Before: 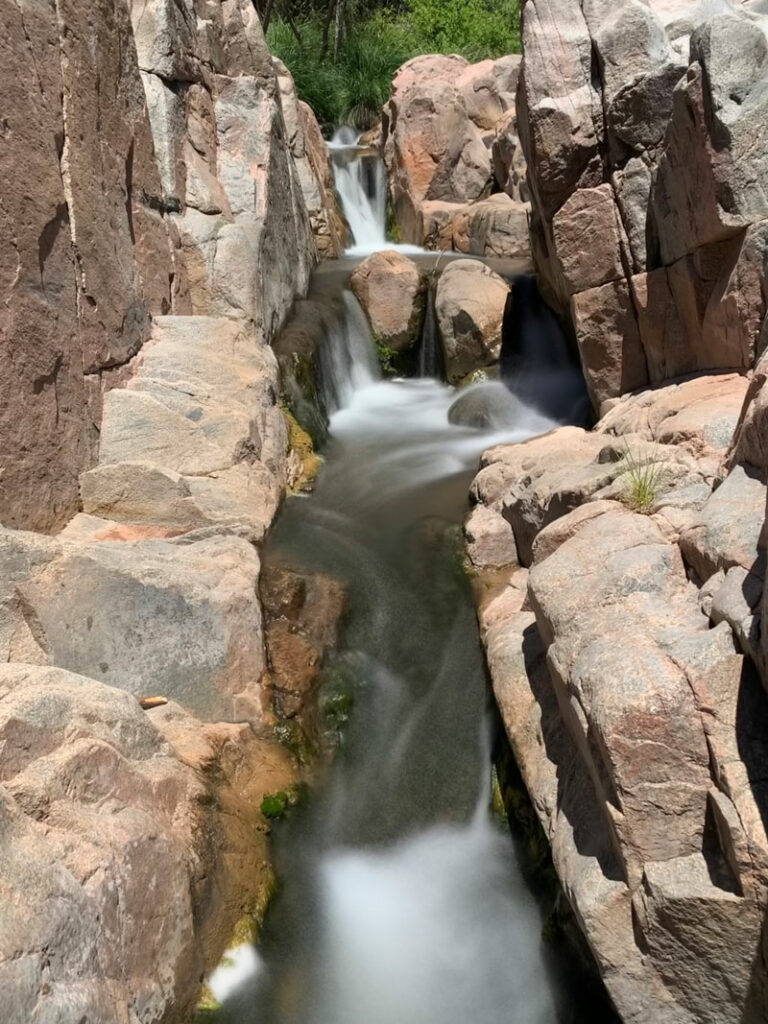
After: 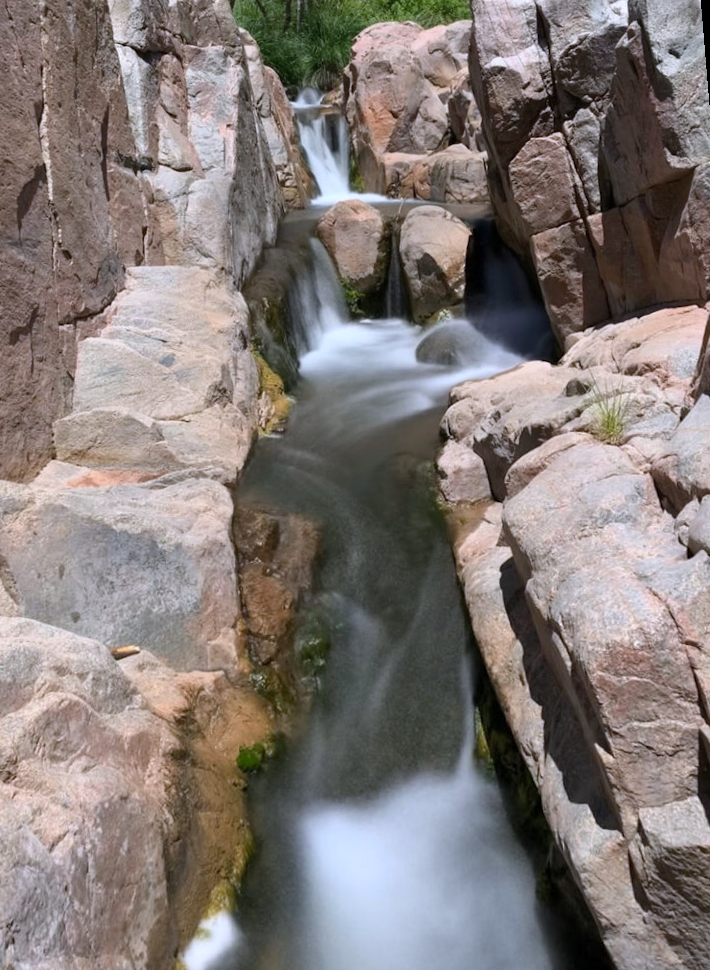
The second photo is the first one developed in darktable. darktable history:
rotate and perspective: rotation -1.68°, lens shift (vertical) -0.146, crop left 0.049, crop right 0.912, crop top 0.032, crop bottom 0.96
white balance: red 0.967, blue 1.119, emerald 0.756
fill light: on, module defaults
